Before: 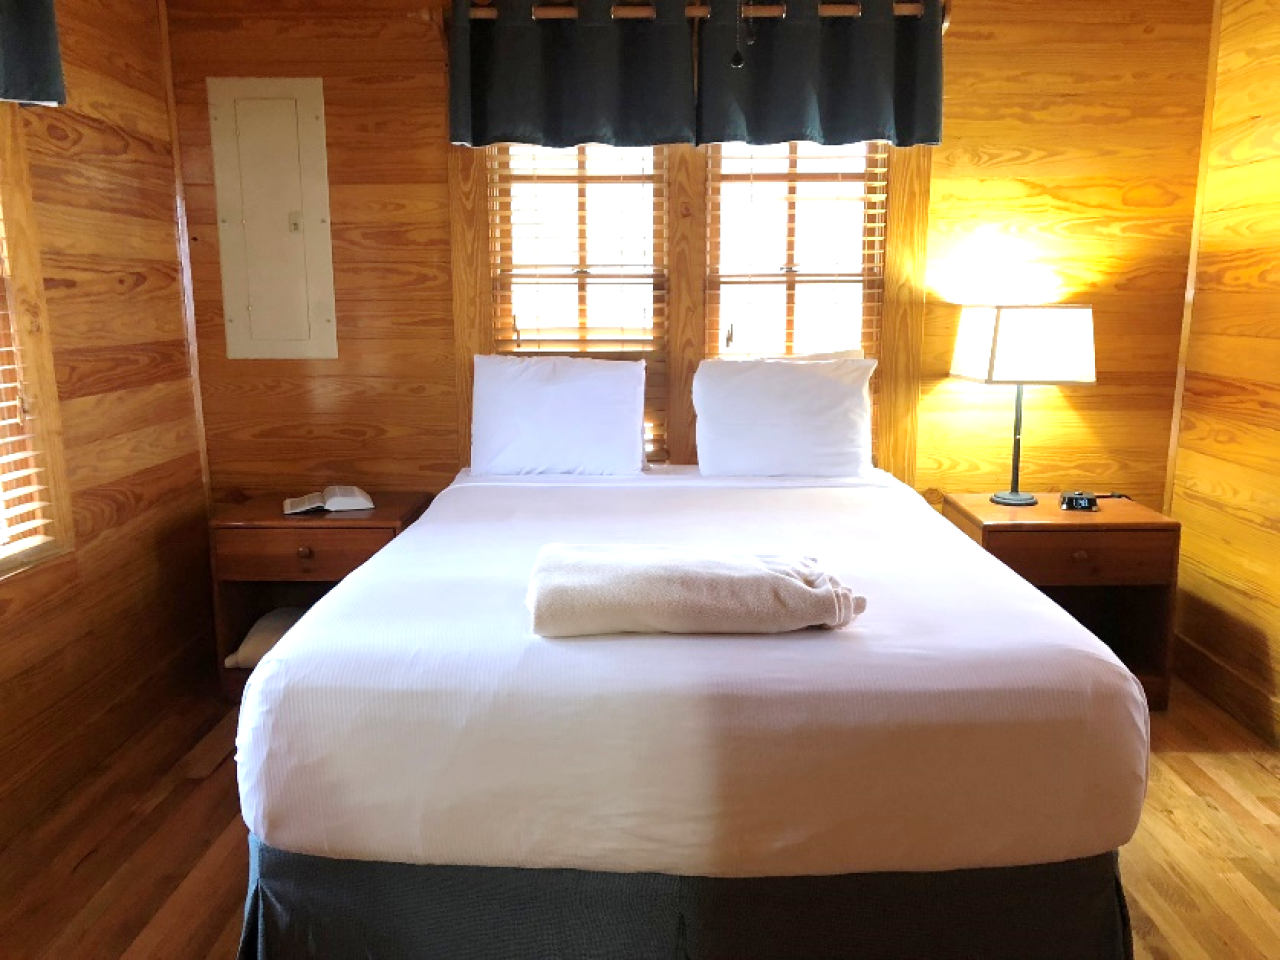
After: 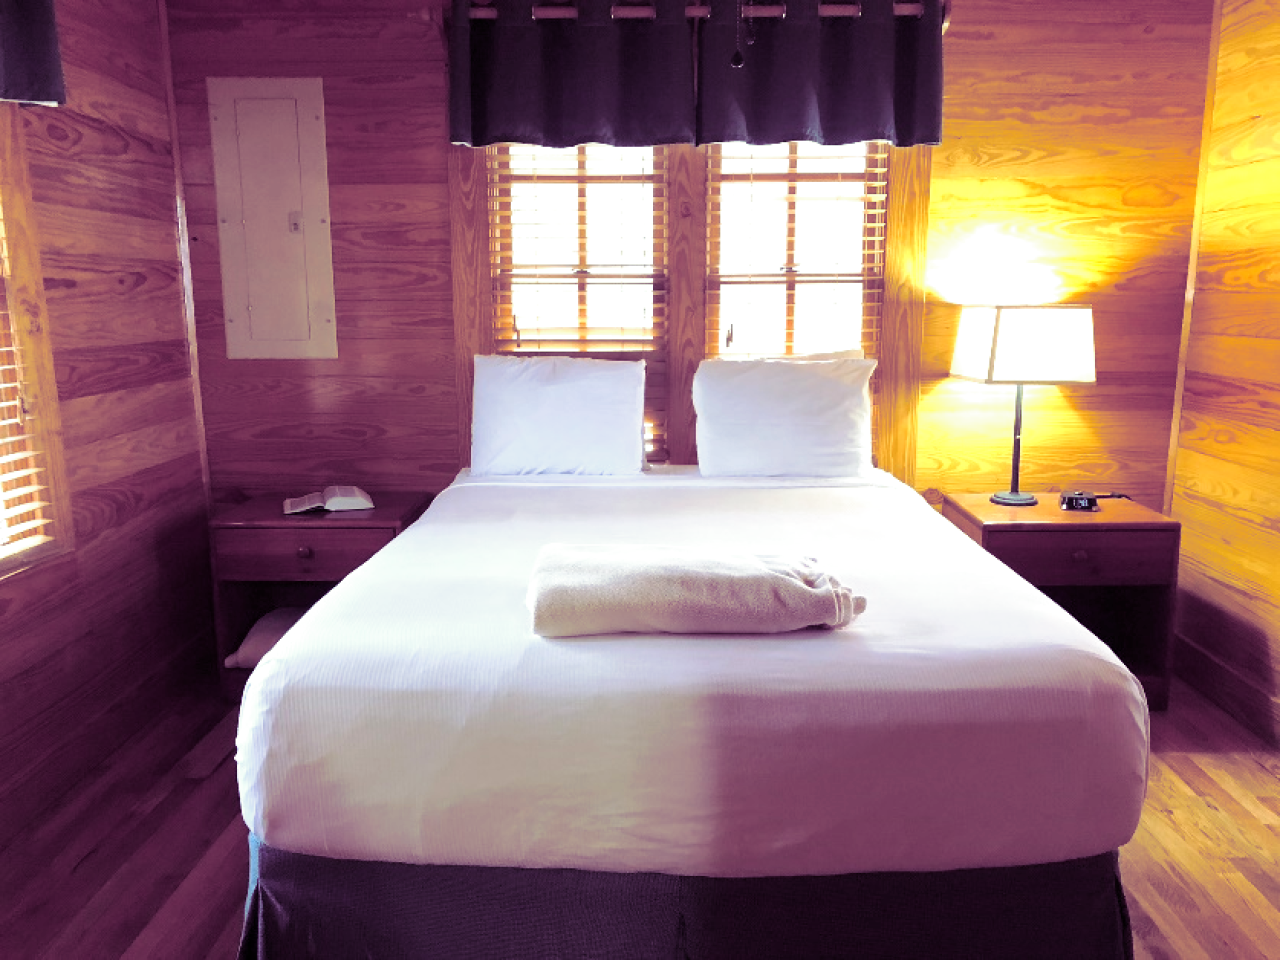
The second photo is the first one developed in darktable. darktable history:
split-toning: shadows › hue 277.2°, shadows › saturation 0.74
